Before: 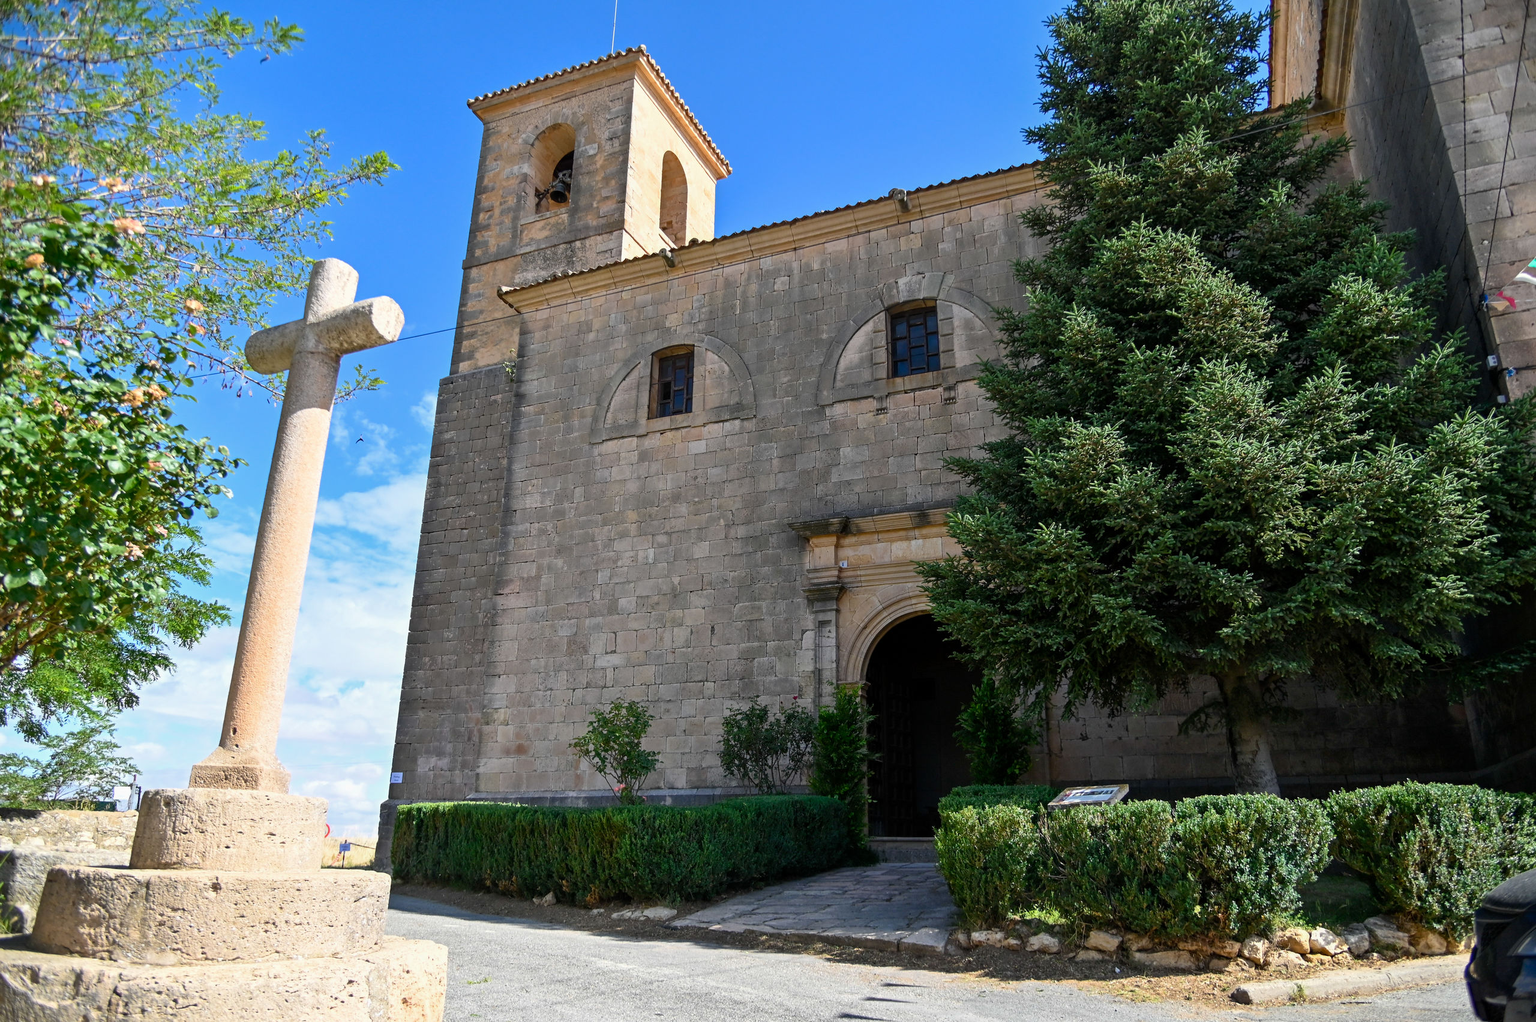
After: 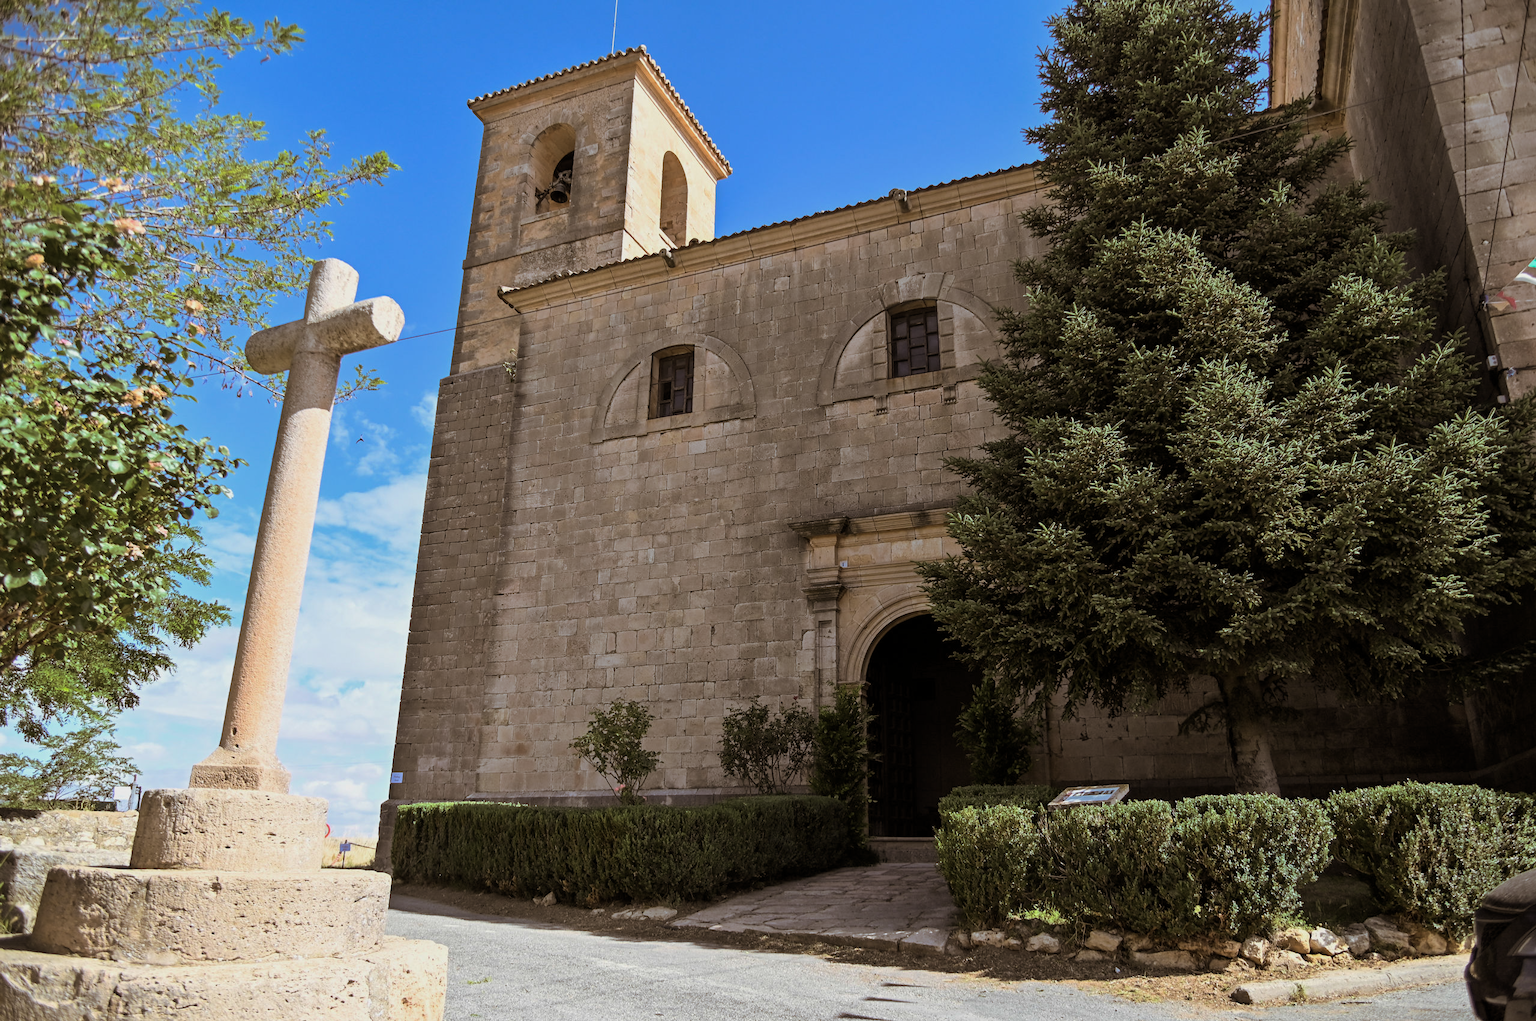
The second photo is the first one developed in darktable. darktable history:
split-toning: shadows › hue 32.4°, shadows › saturation 0.51, highlights › hue 180°, highlights › saturation 0, balance -60.17, compress 55.19%
exposure: exposure -0.242 EV, compensate highlight preservation false
